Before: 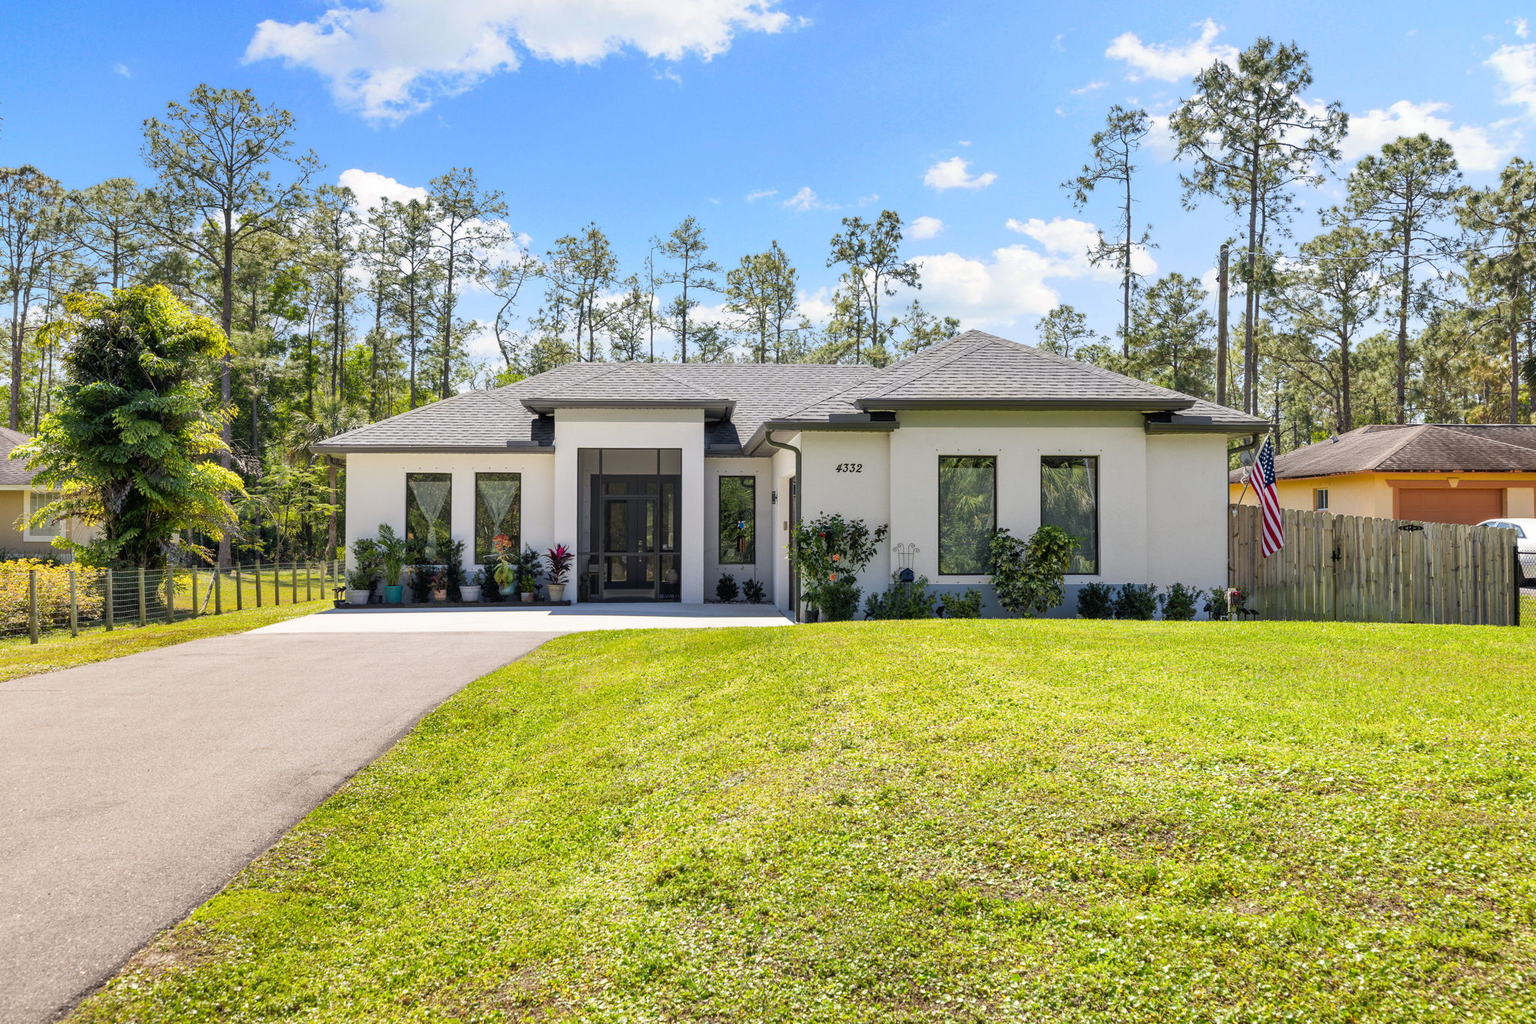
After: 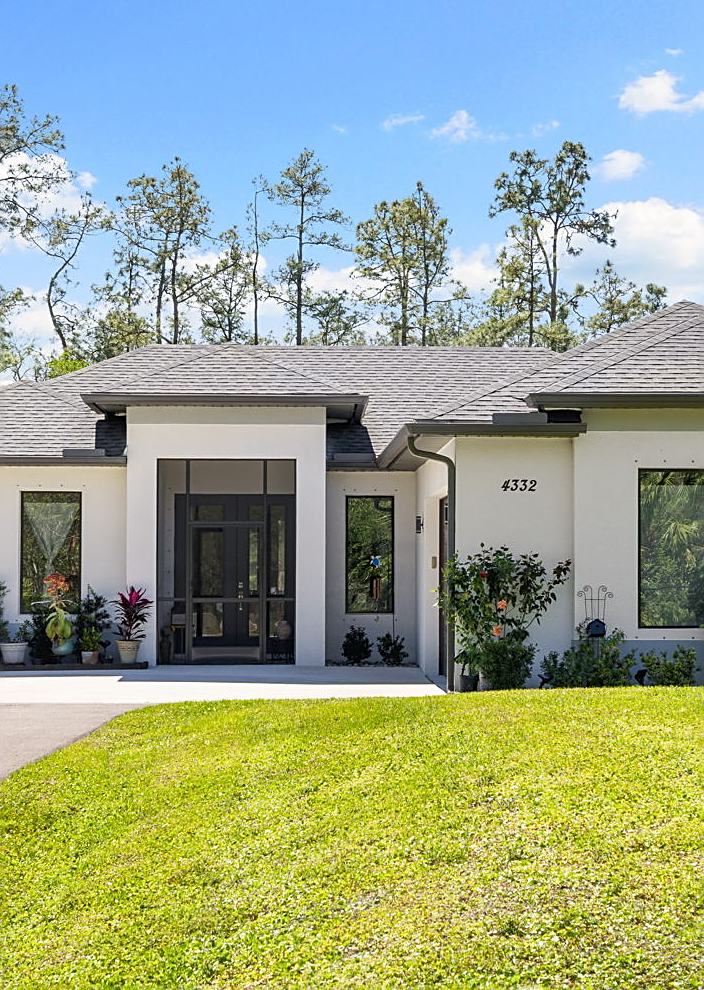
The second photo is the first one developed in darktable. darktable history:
crop and rotate: left 29.966%, top 10.193%, right 35.641%, bottom 17.266%
sharpen: on, module defaults
